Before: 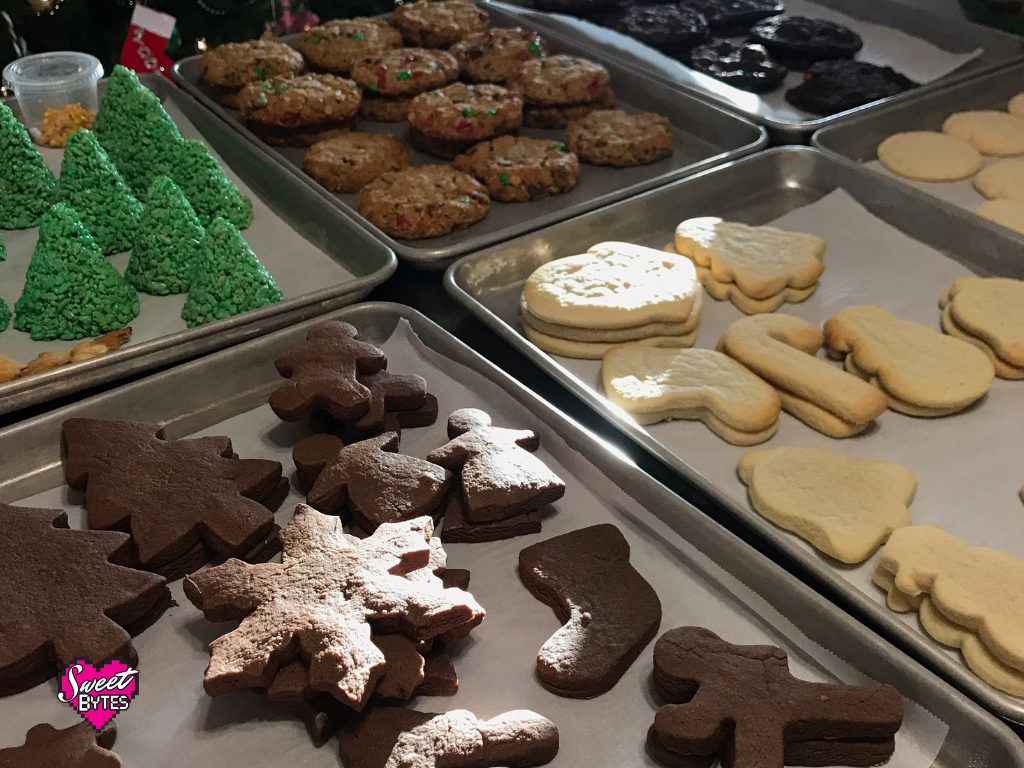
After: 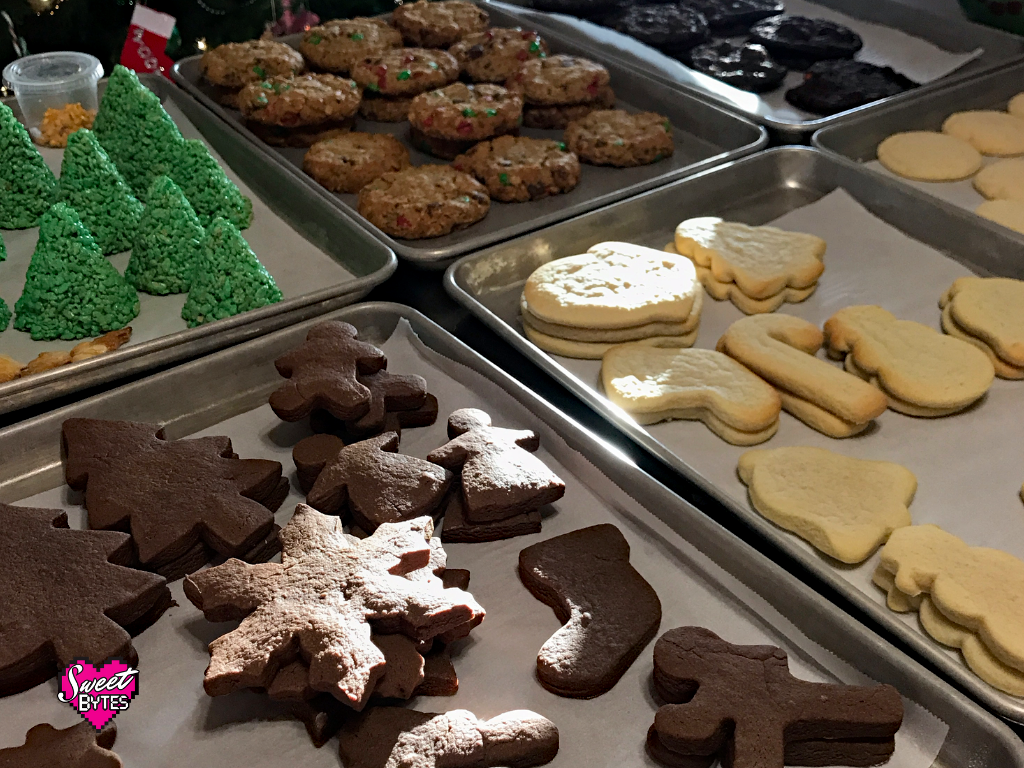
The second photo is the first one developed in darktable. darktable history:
contrast equalizer: octaves 7, y [[0.6 ×6], [0.55 ×6], [0 ×6], [0 ×6], [0 ×6]], mix 0.15
haze removal: adaptive false
